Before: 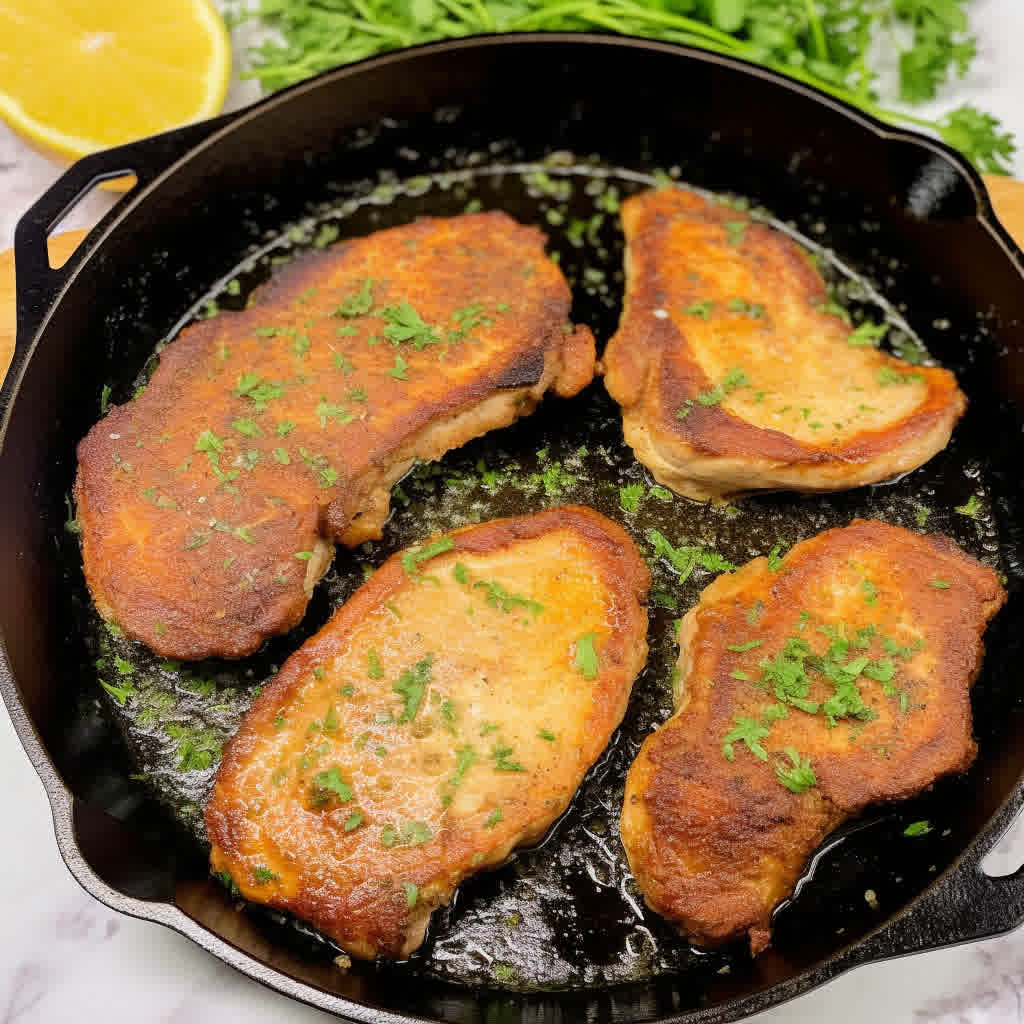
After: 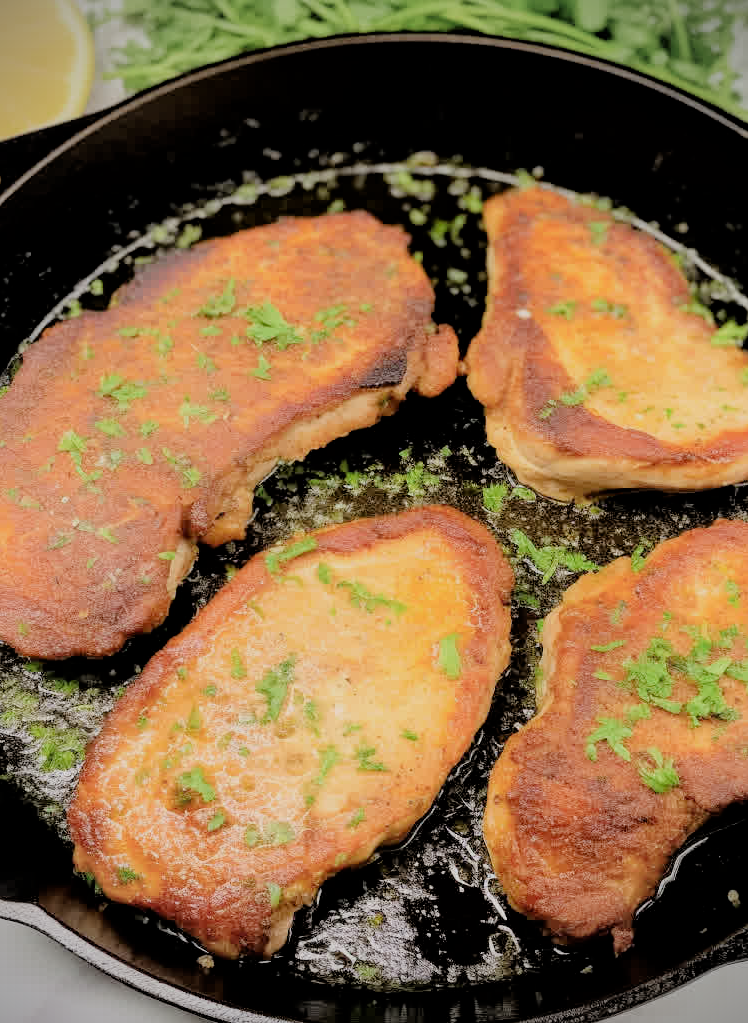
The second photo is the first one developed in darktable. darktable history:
filmic rgb: black relative exposure -6.6 EV, white relative exposure 4.72 EV, hardness 3.13, contrast 0.798
crop: left 13.468%, right 13.445%
contrast brightness saturation: contrast 0.074
vignetting: brightness -0.575, unbound false
tone equalizer: -8 EV -0.755 EV, -7 EV -0.666 EV, -6 EV -0.632 EV, -5 EV -0.418 EV, -3 EV 0.368 EV, -2 EV 0.6 EV, -1 EV 0.689 EV, +0 EV 0.775 EV
